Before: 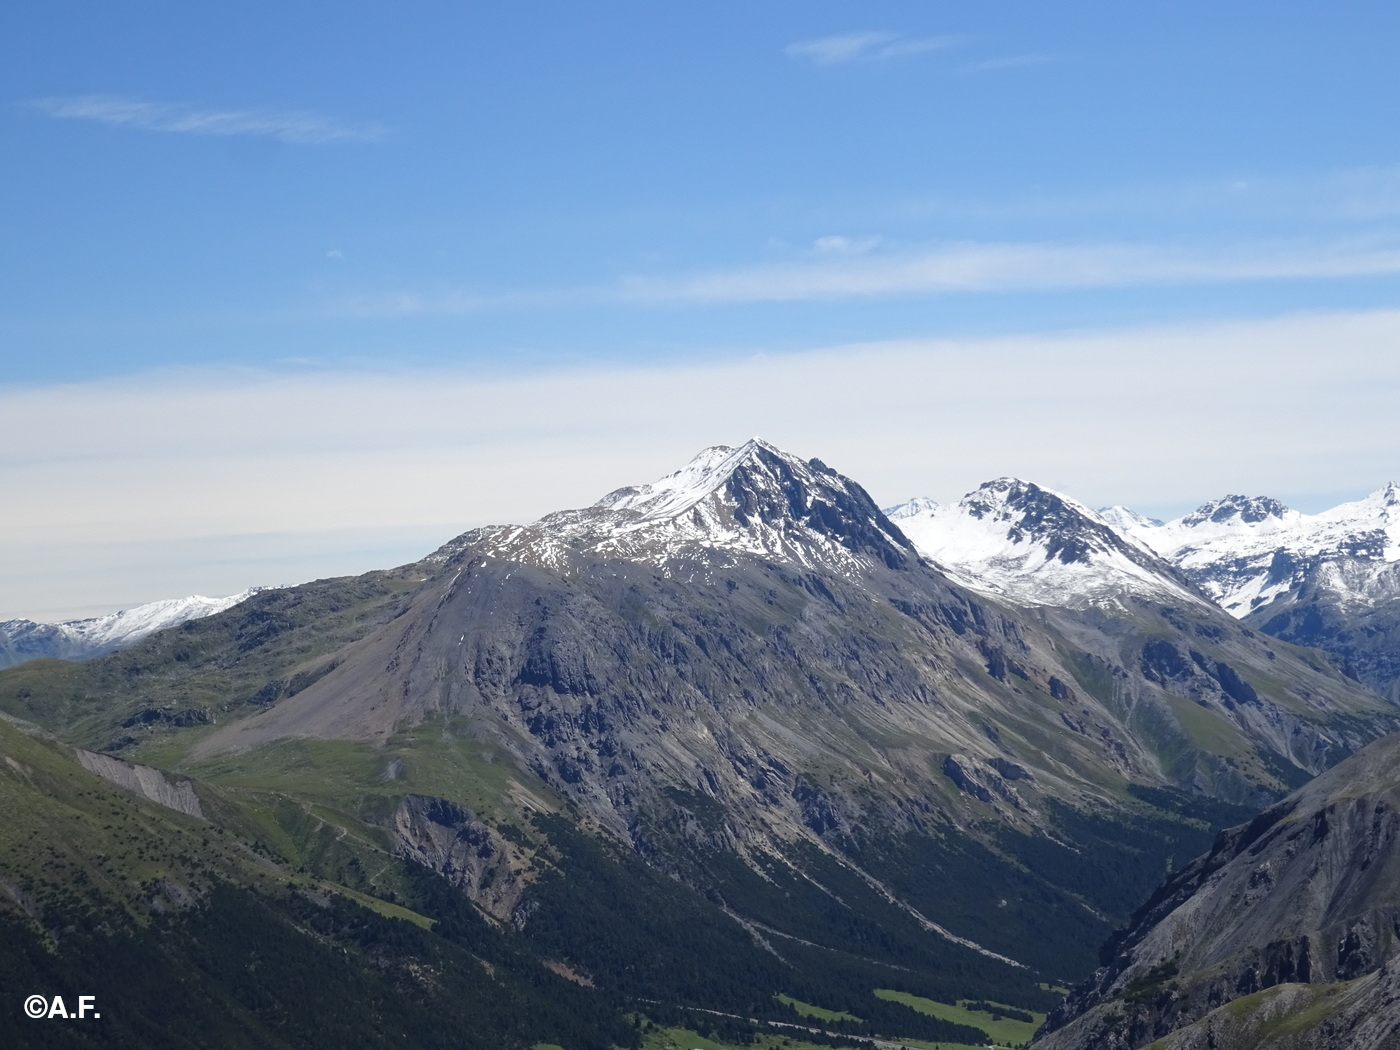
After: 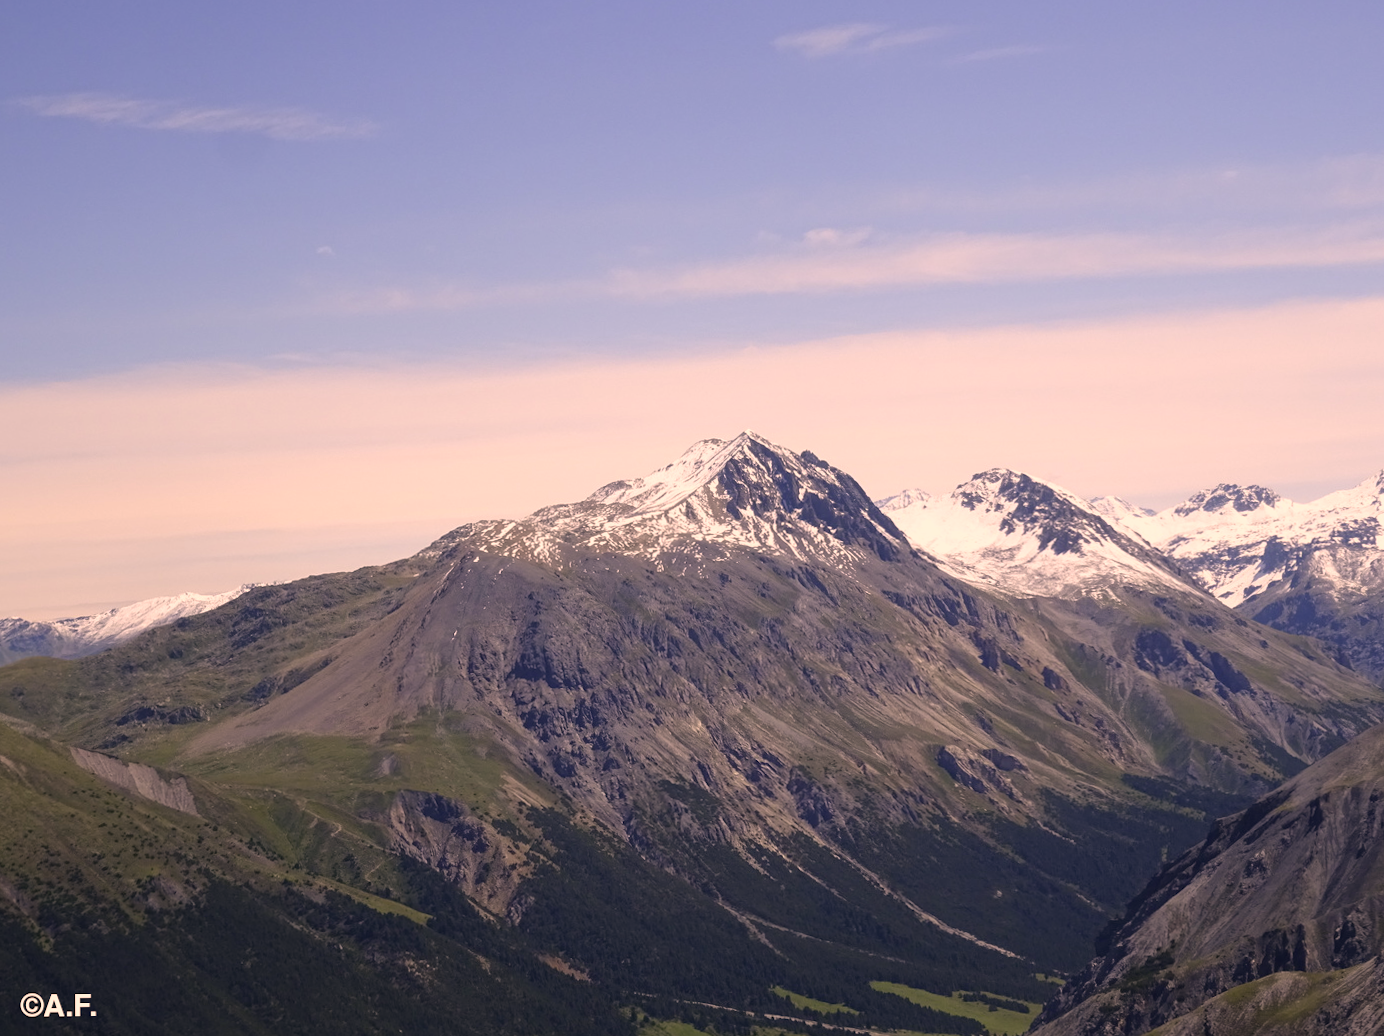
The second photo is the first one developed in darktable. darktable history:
rotate and perspective: rotation -0.45°, automatic cropping original format, crop left 0.008, crop right 0.992, crop top 0.012, crop bottom 0.988
color correction: highlights a* 17.88, highlights b* 18.79
